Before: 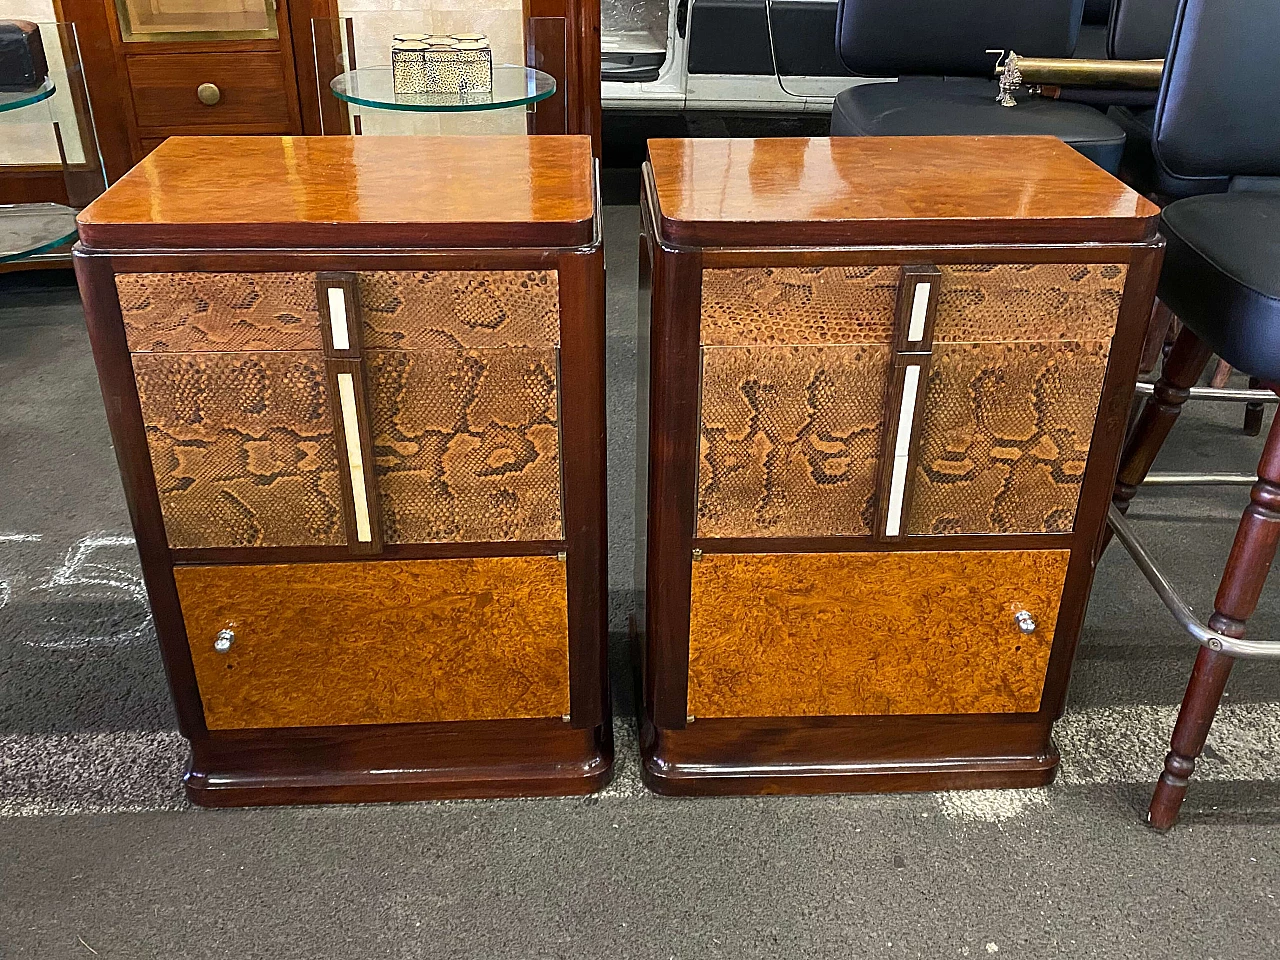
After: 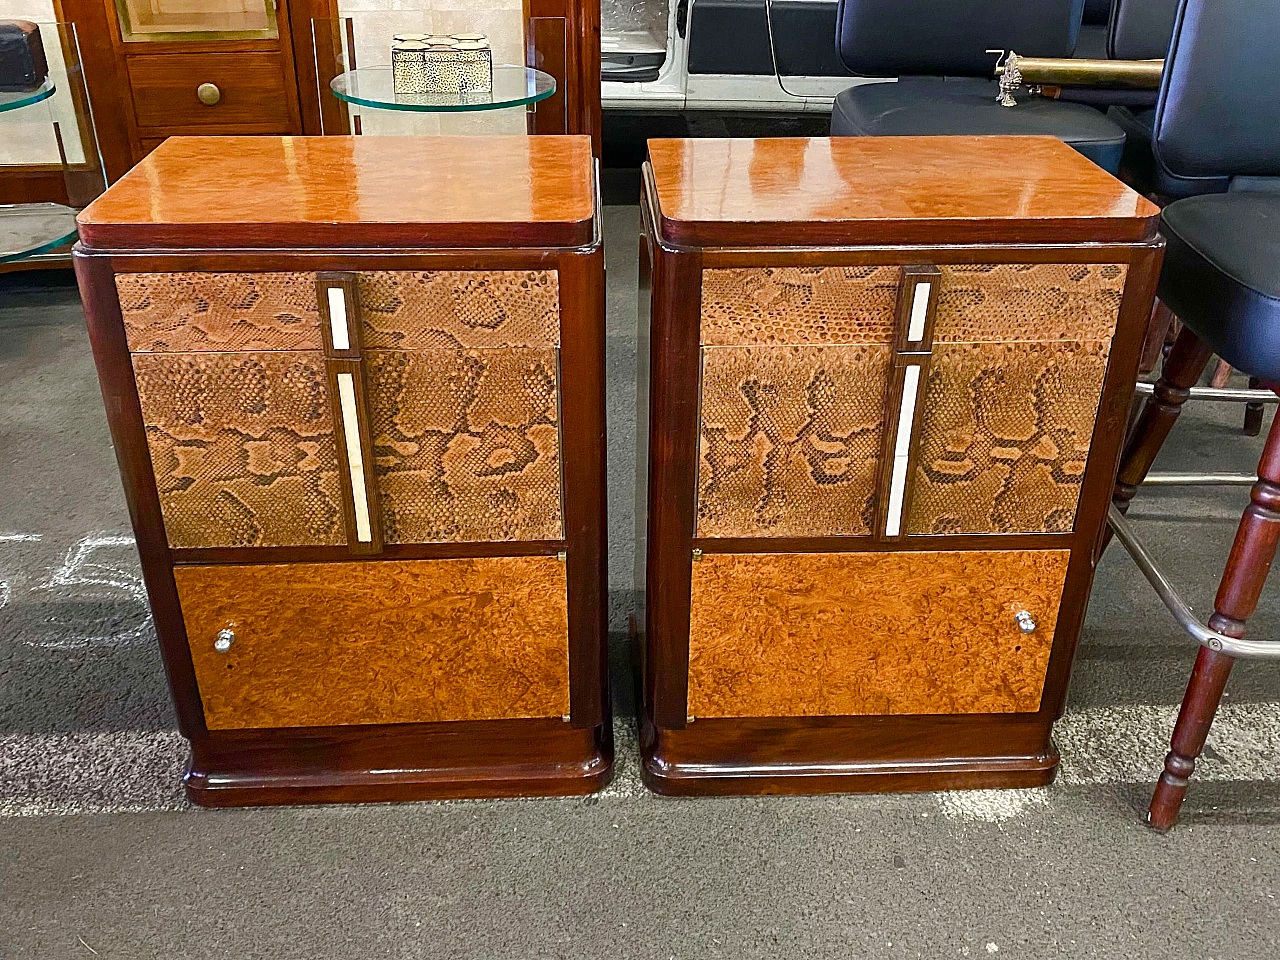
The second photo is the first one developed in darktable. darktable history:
color balance rgb: perceptual saturation grading › global saturation 20%, perceptual saturation grading › highlights -50.489%, perceptual saturation grading › shadows 30.478%, perceptual brilliance grading › mid-tones 10.295%, perceptual brilliance grading › shadows 15.061%
